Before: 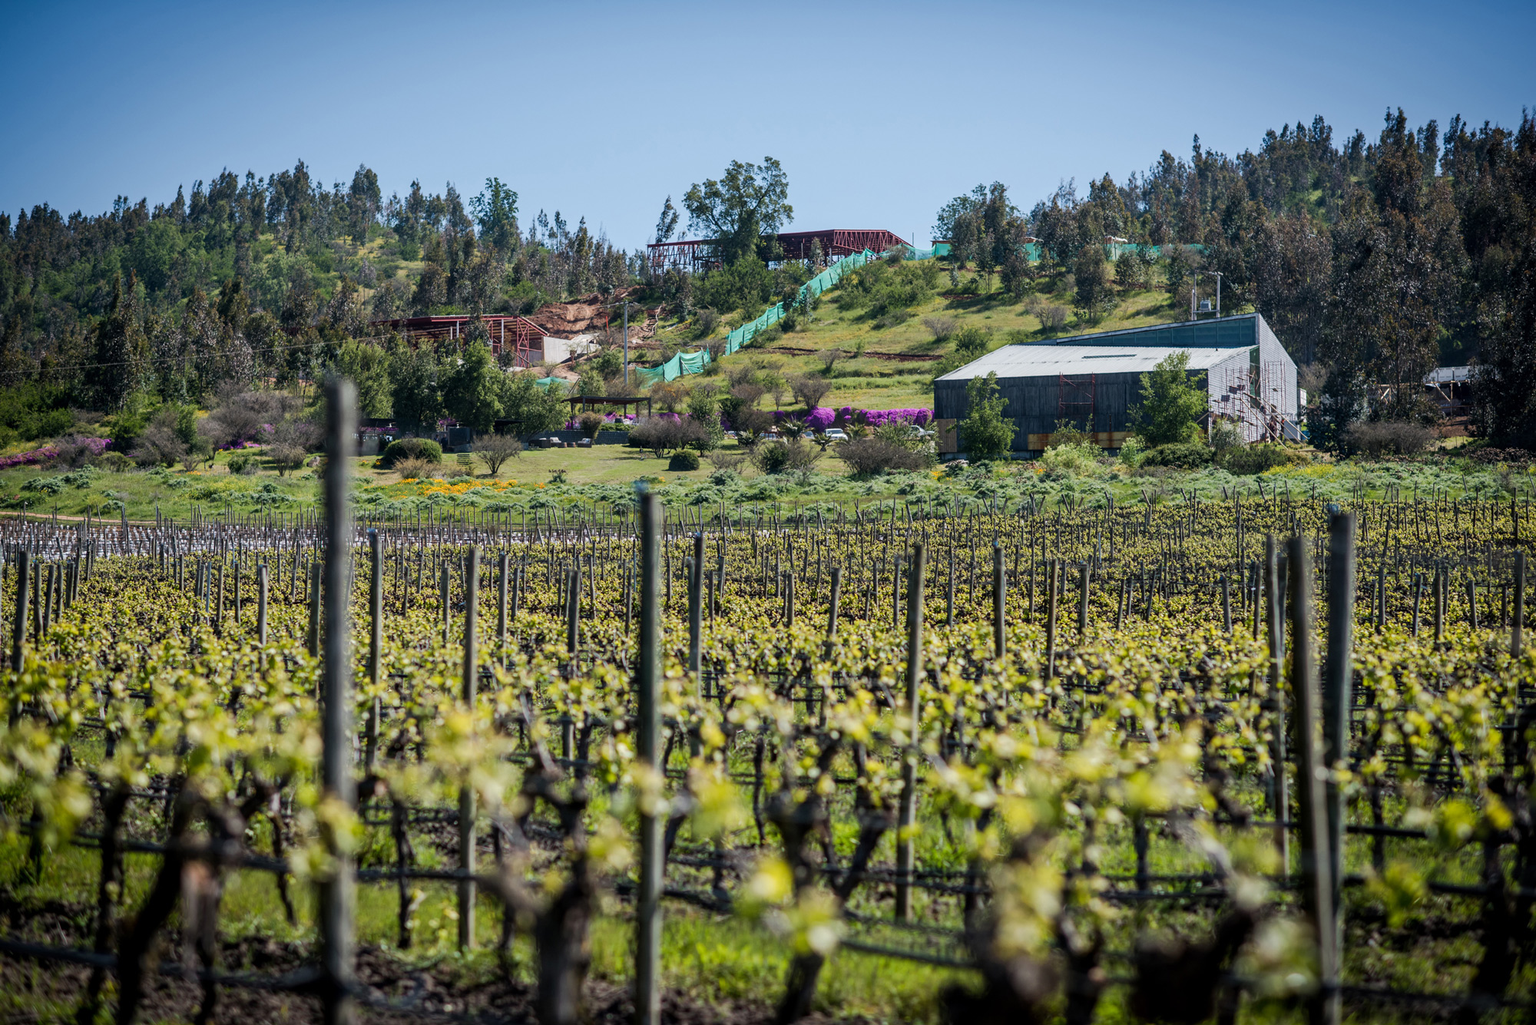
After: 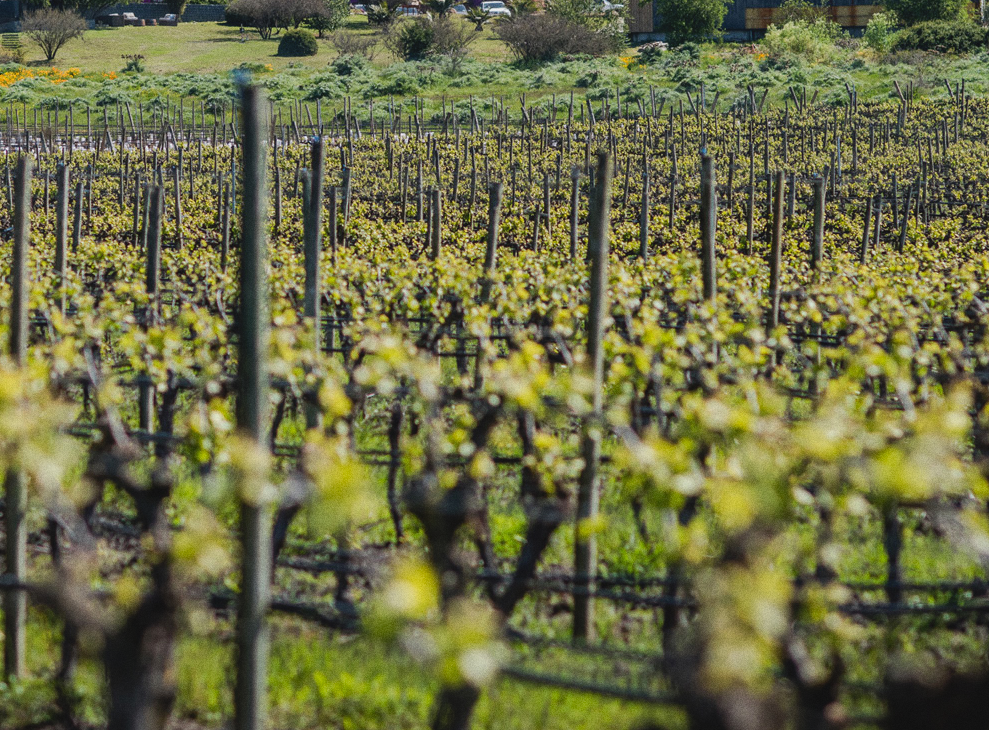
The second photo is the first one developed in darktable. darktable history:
contrast brightness saturation: contrast -0.11
grain: on, module defaults
crop: left 29.672%, top 41.786%, right 20.851%, bottom 3.487%
